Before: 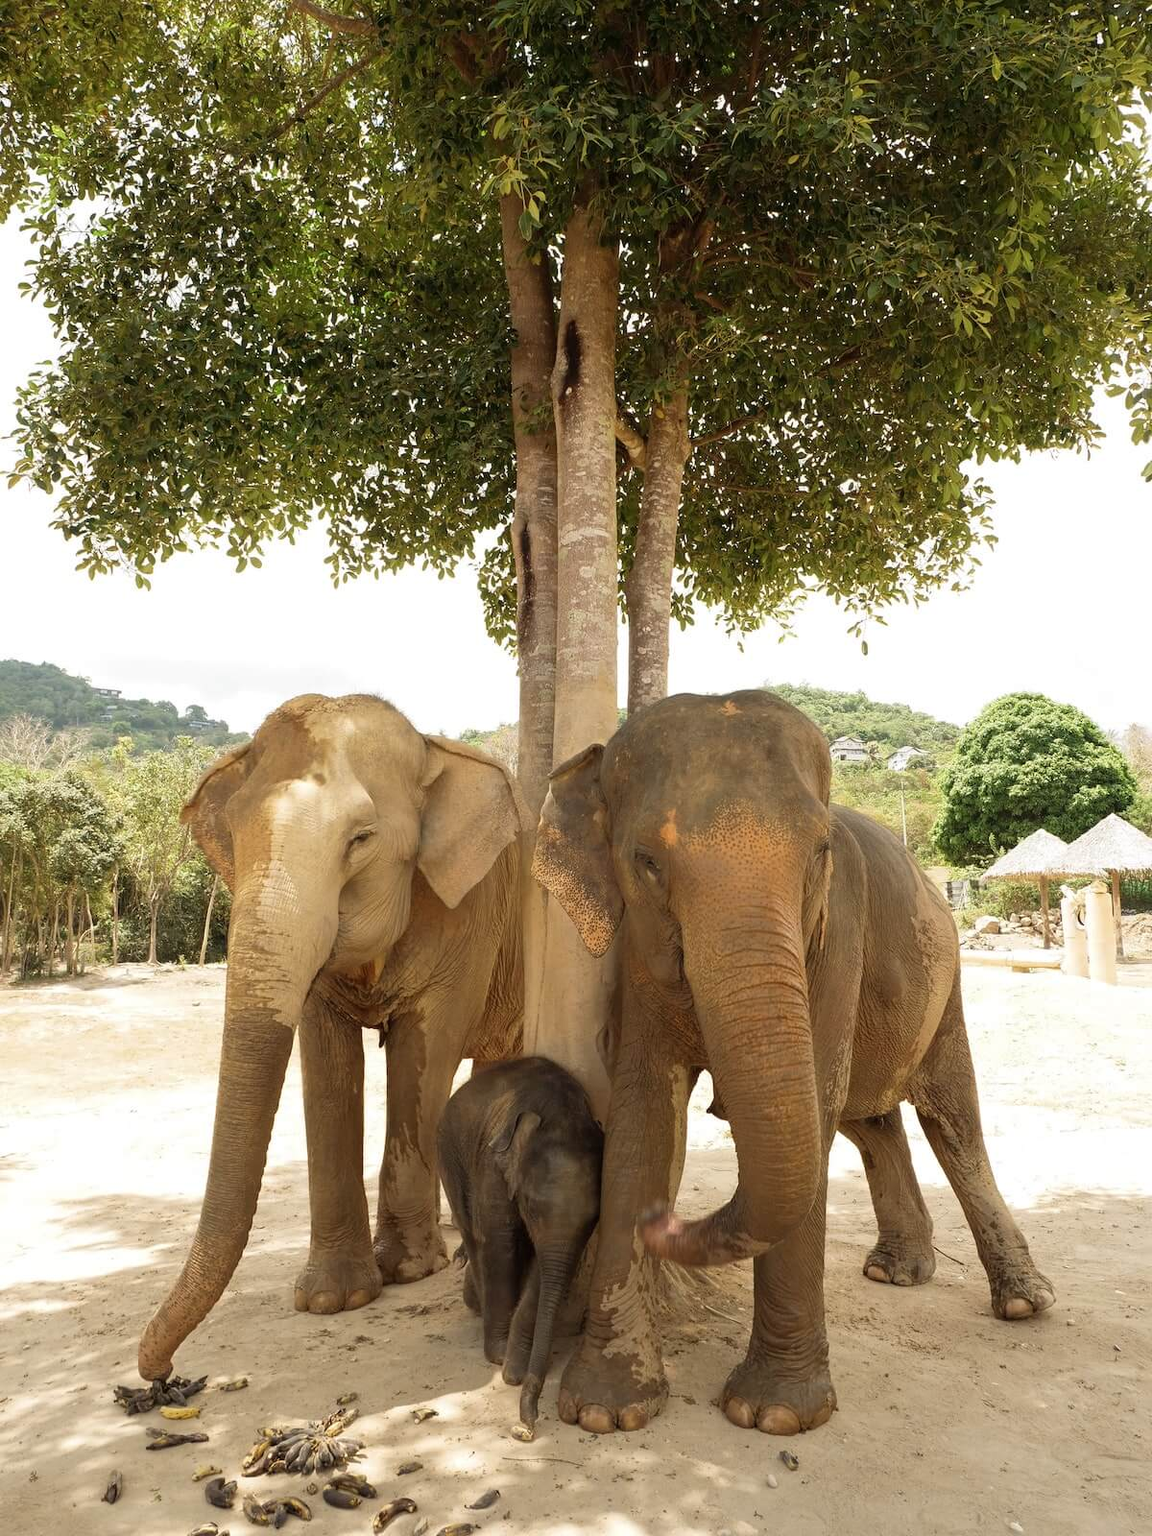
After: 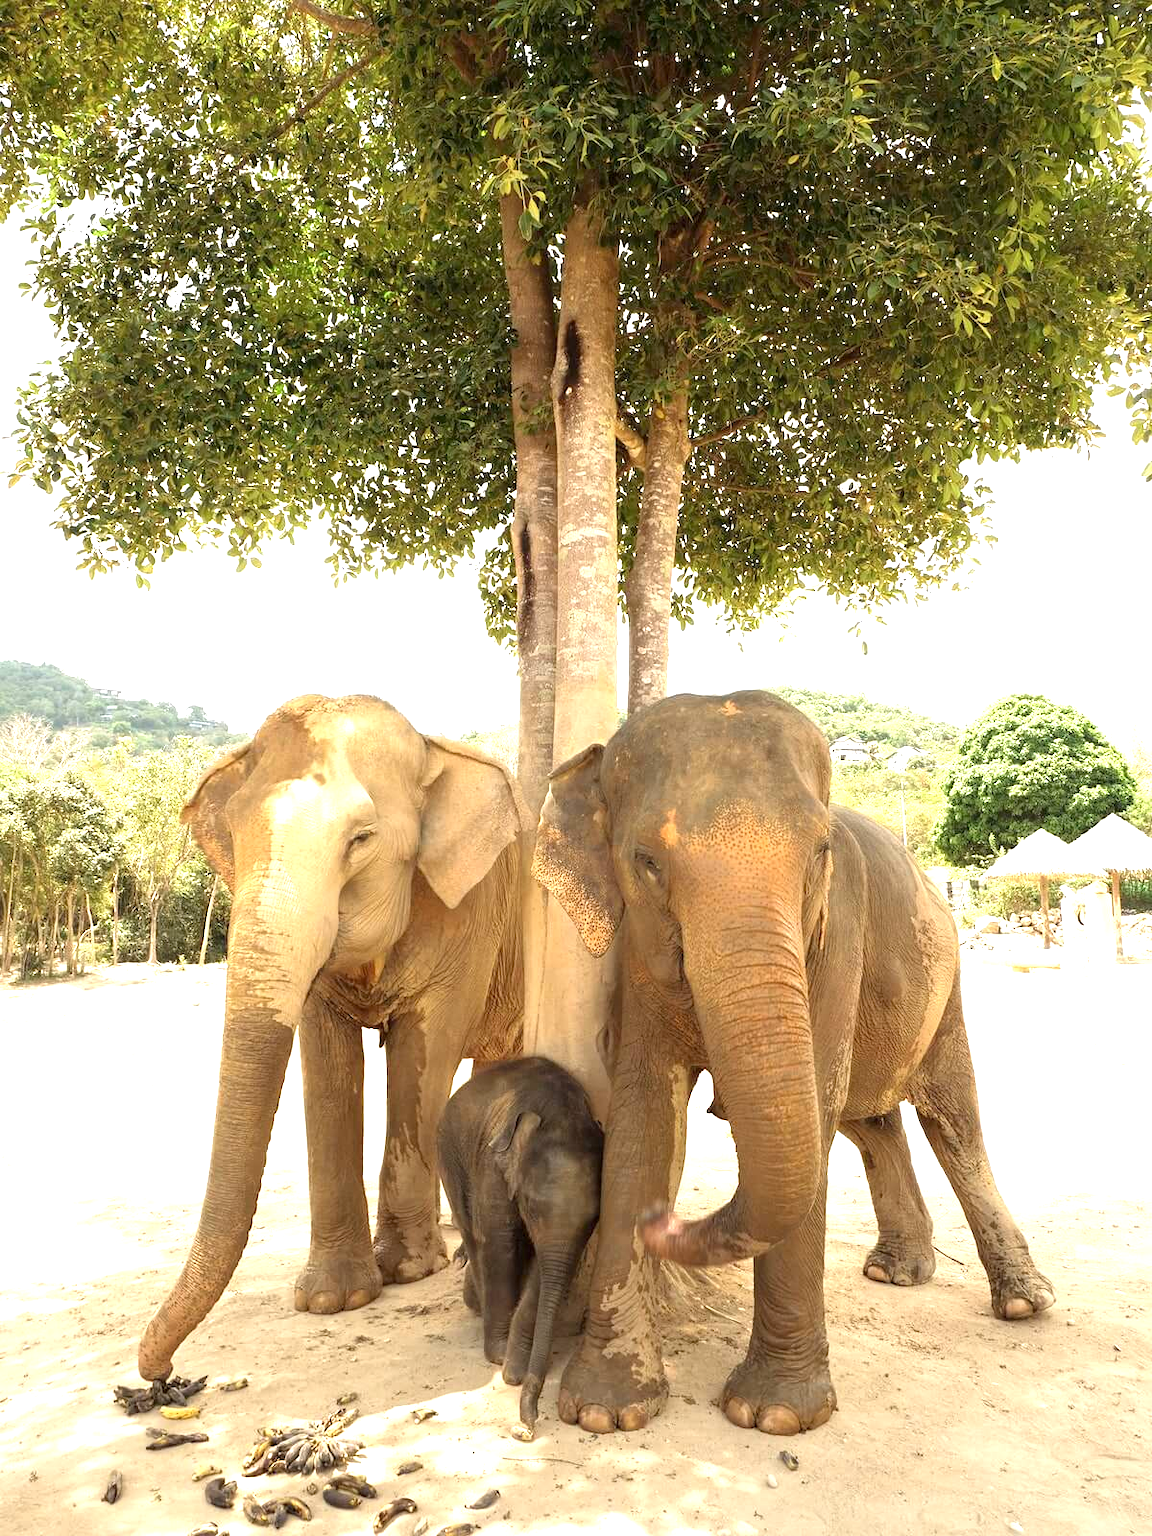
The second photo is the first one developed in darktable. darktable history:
exposure: black level correction 0.001, exposure 1.133 EV, compensate highlight preservation false
